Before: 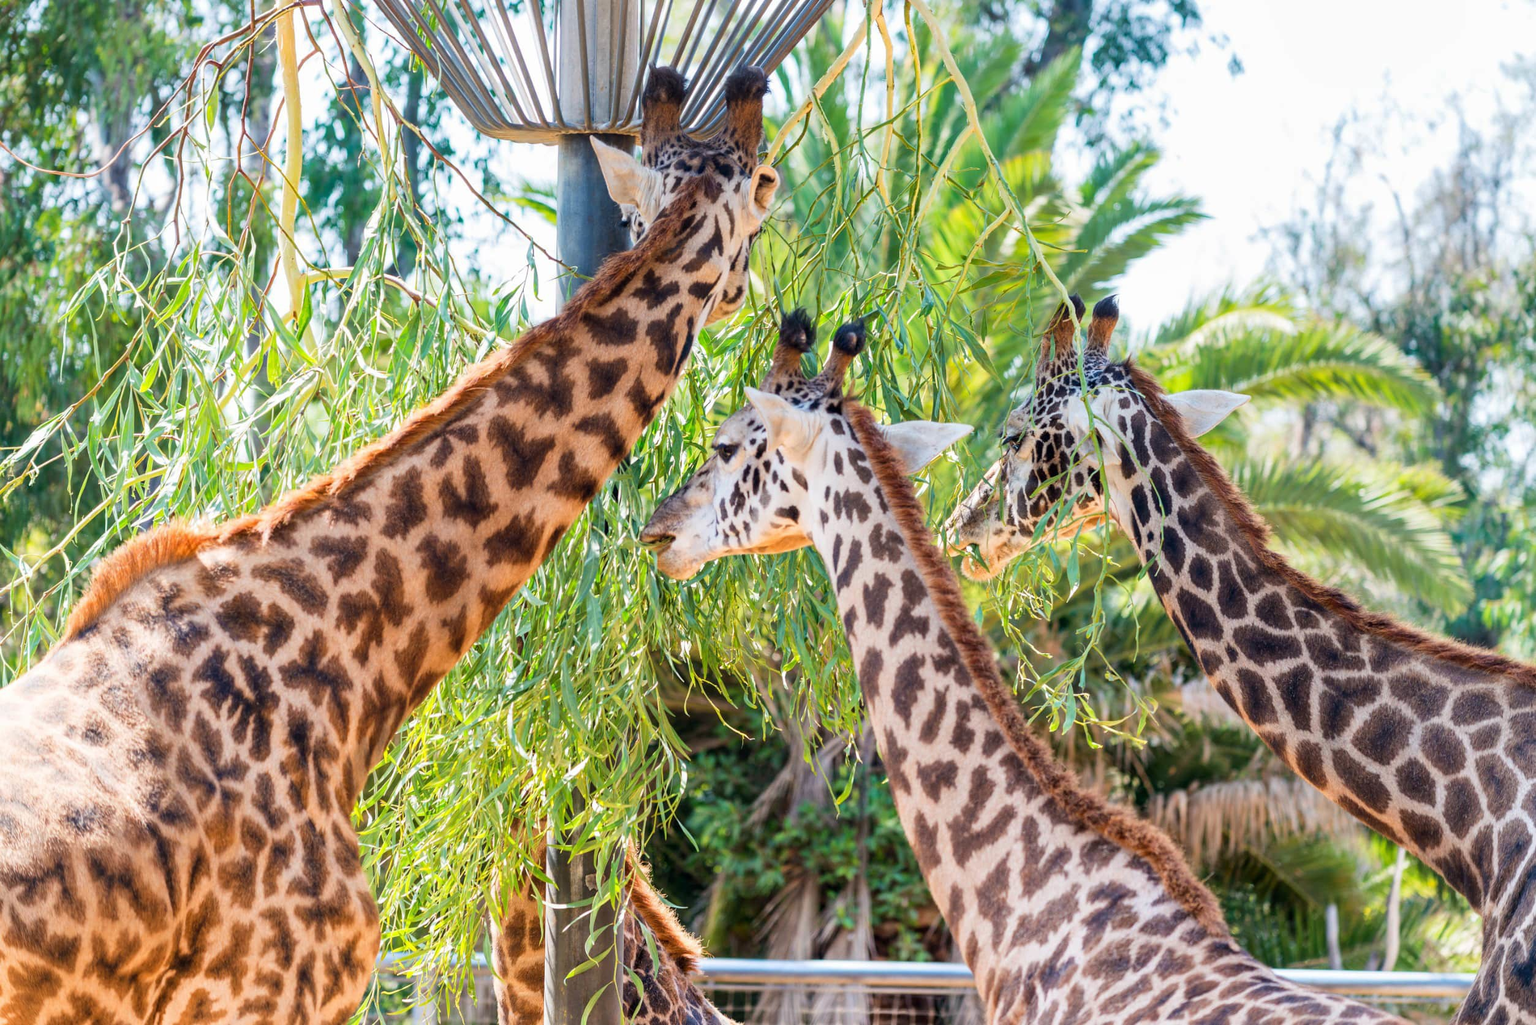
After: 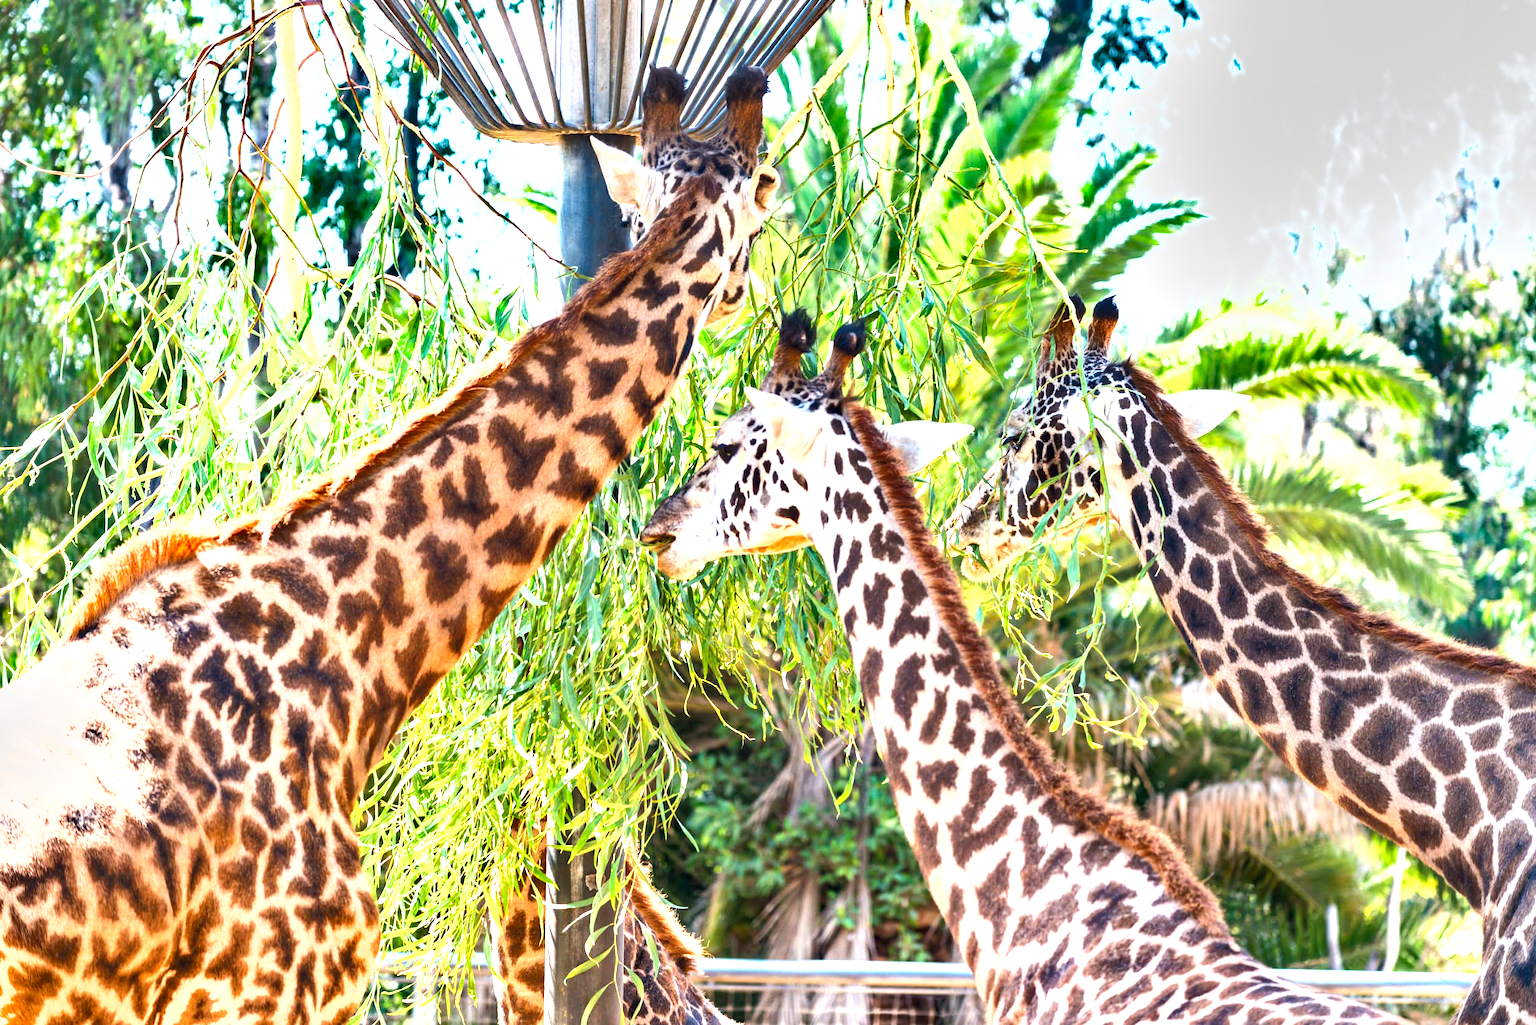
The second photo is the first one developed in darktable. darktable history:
shadows and highlights: shadows 25, highlights -48, soften with gaussian
exposure: black level correction 0, exposure 1.1 EV, compensate exposure bias true, compensate highlight preservation false
